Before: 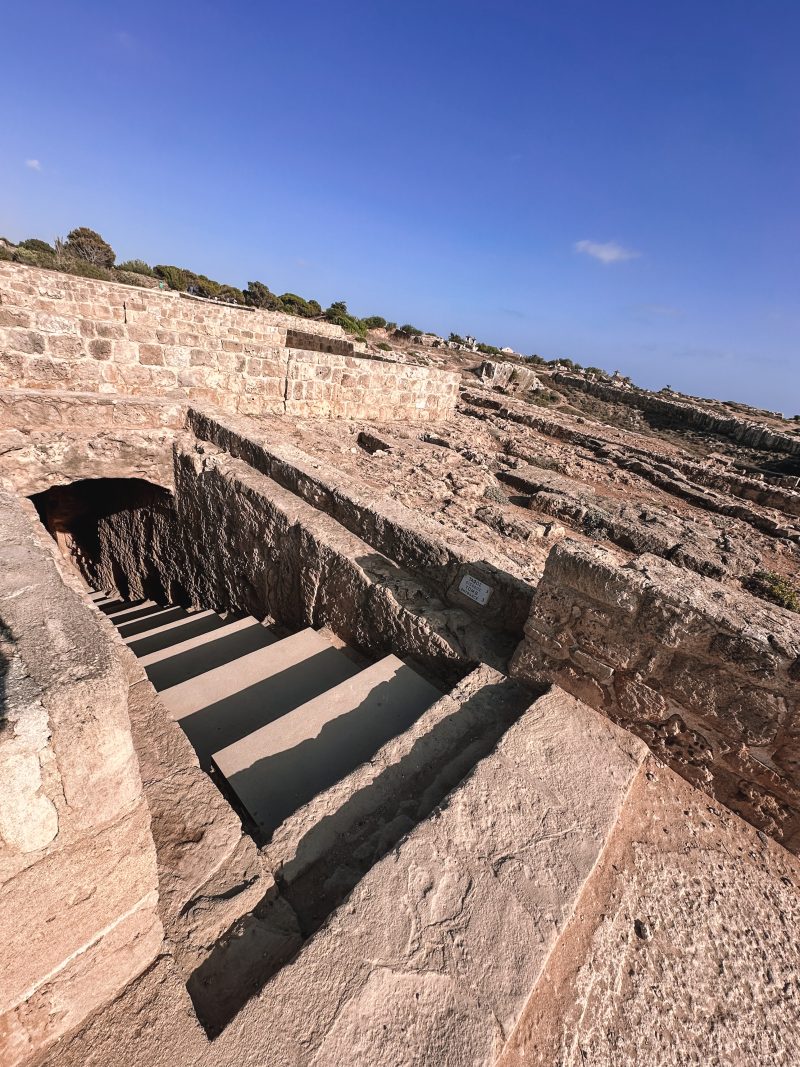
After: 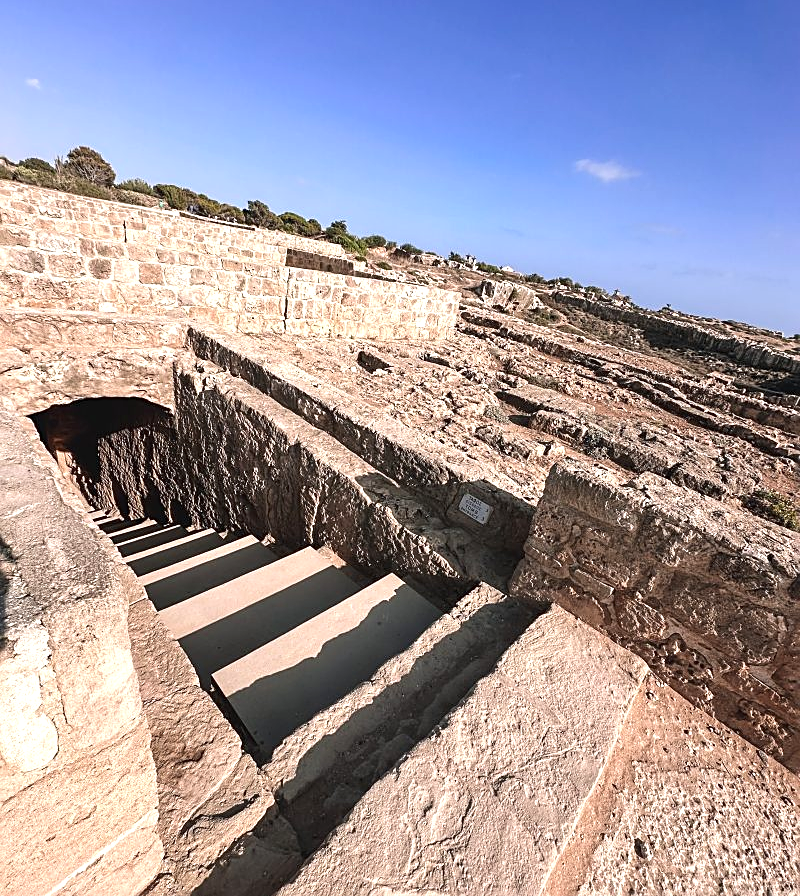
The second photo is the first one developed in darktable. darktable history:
contrast brightness saturation: contrast 0.052
crop: top 7.606%, bottom 8.335%
exposure: black level correction 0, exposure 0.499 EV, compensate highlight preservation false
sharpen: on, module defaults
